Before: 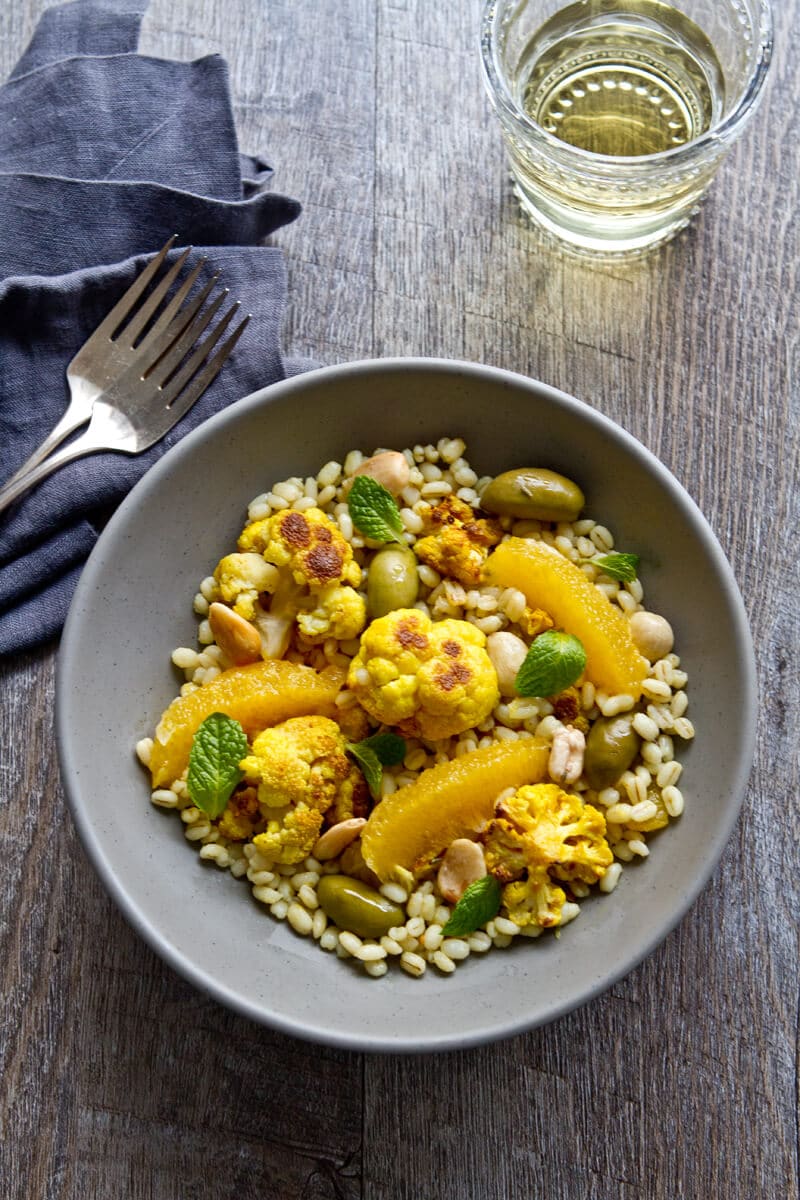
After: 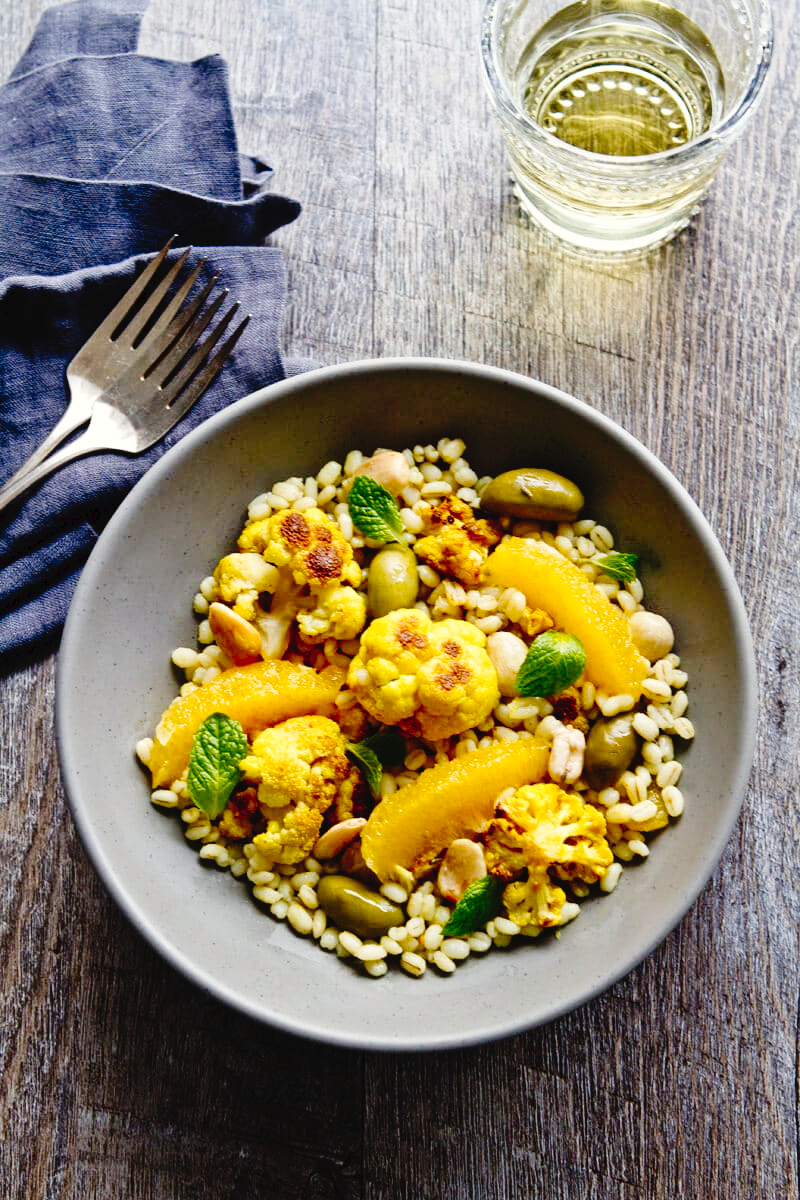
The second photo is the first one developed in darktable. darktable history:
tone curve: curves: ch0 [(0, 0) (0.003, 0.03) (0.011, 0.03) (0.025, 0.033) (0.044, 0.035) (0.069, 0.04) (0.1, 0.046) (0.136, 0.052) (0.177, 0.08) (0.224, 0.121) (0.277, 0.225) (0.335, 0.343) (0.399, 0.456) (0.468, 0.555) (0.543, 0.647) (0.623, 0.732) (0.709, 0.808) (0.801, 0.886) (0.898, 0.947) (1, 1)], preserve colors none
color correction: highlights b* 3
tone equalizer: on, module defaults
